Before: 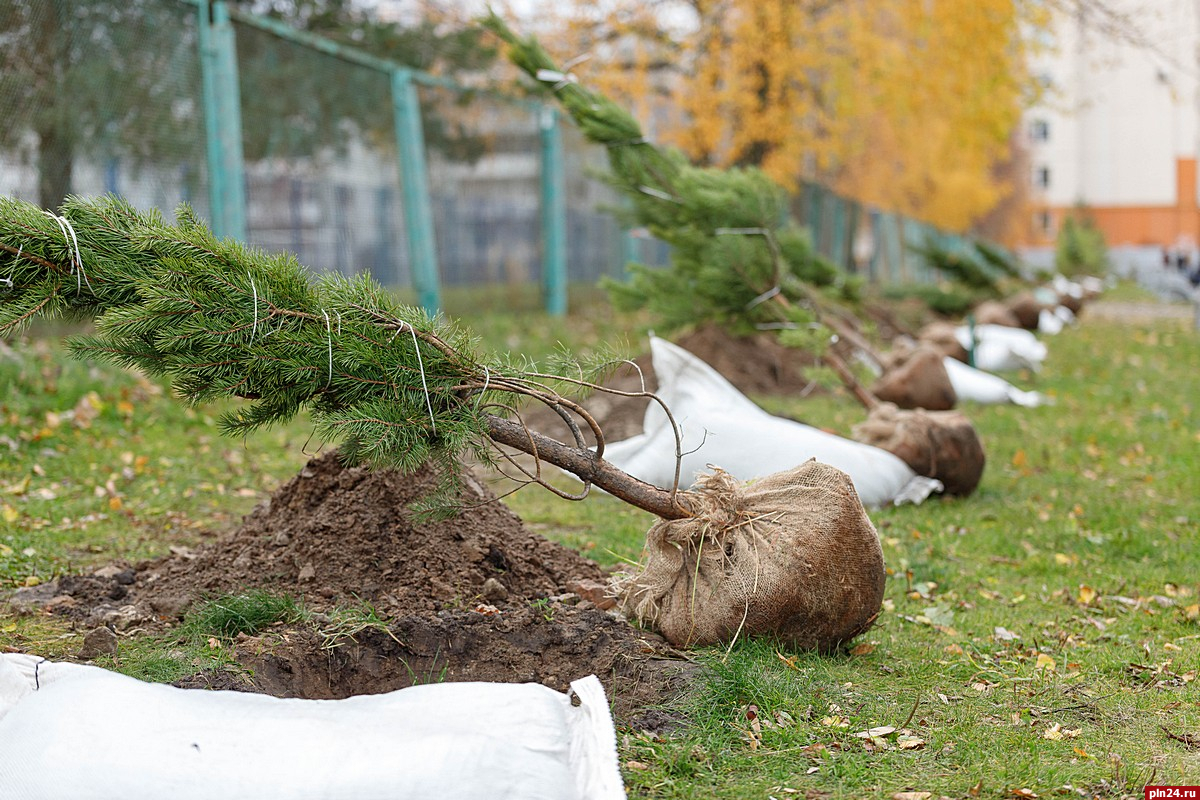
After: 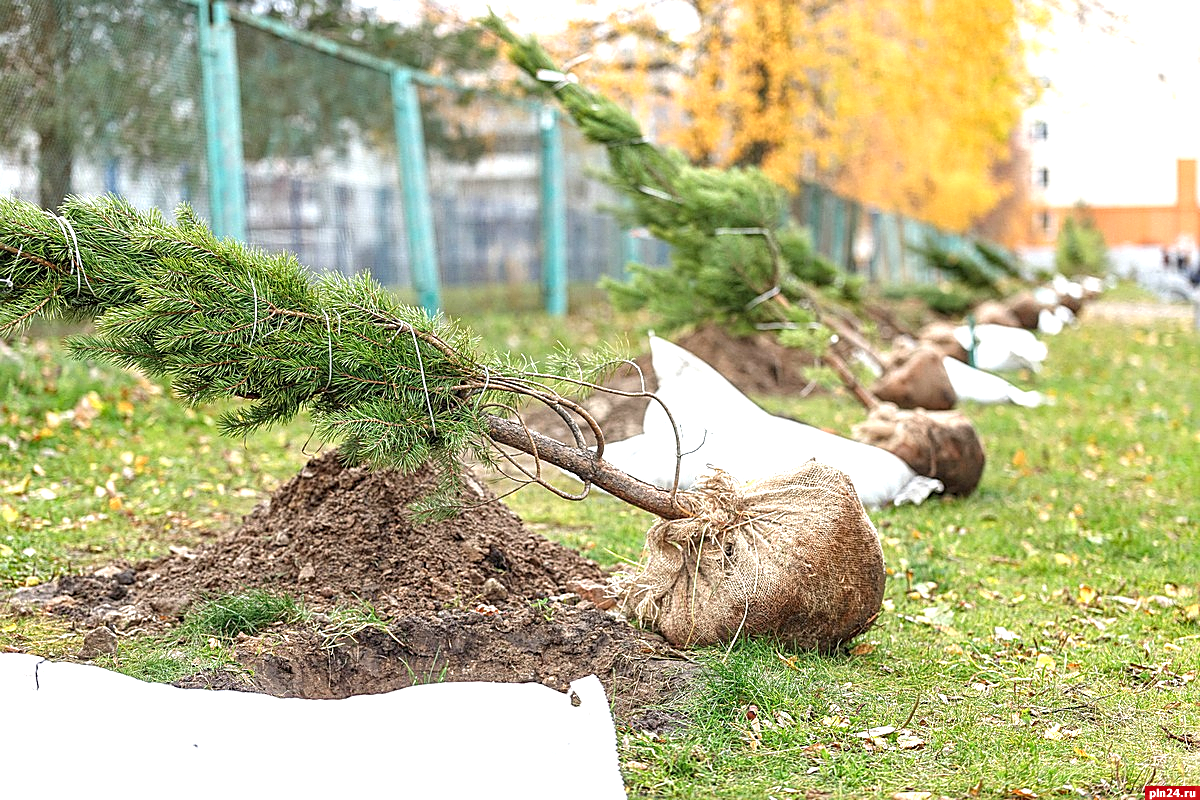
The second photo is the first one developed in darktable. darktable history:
sharpen: on, module defaults
local contrast: on, module defaults
exposure: black level correction 0, exposure 0.9 EV, compensate highlight preservation false
